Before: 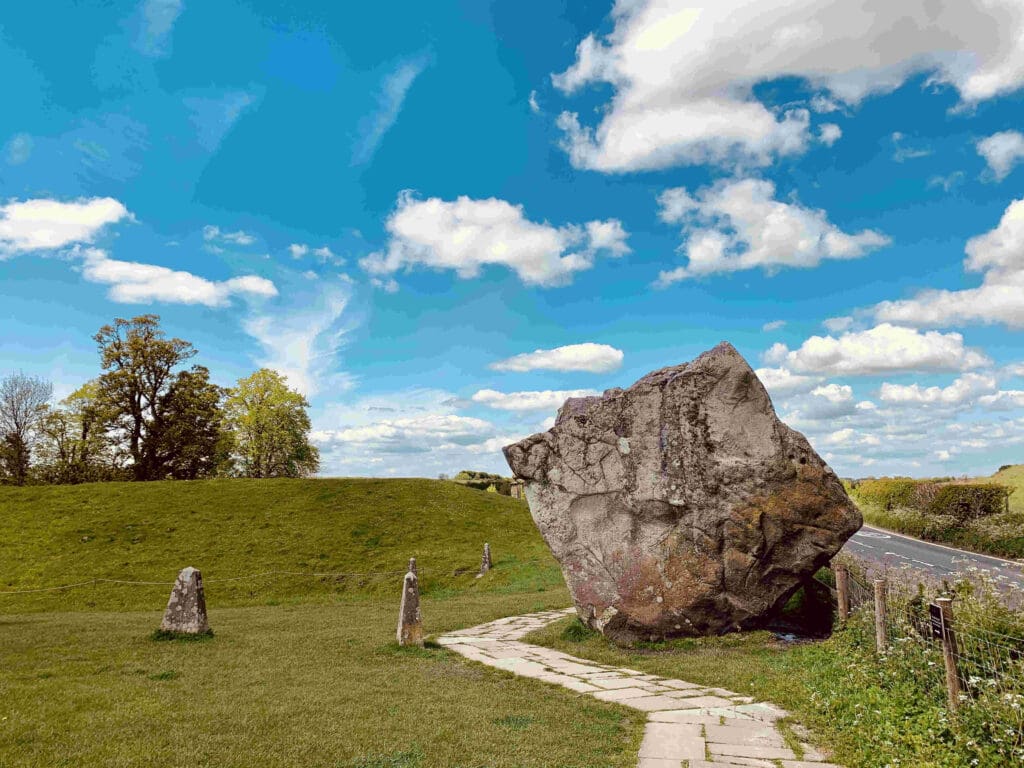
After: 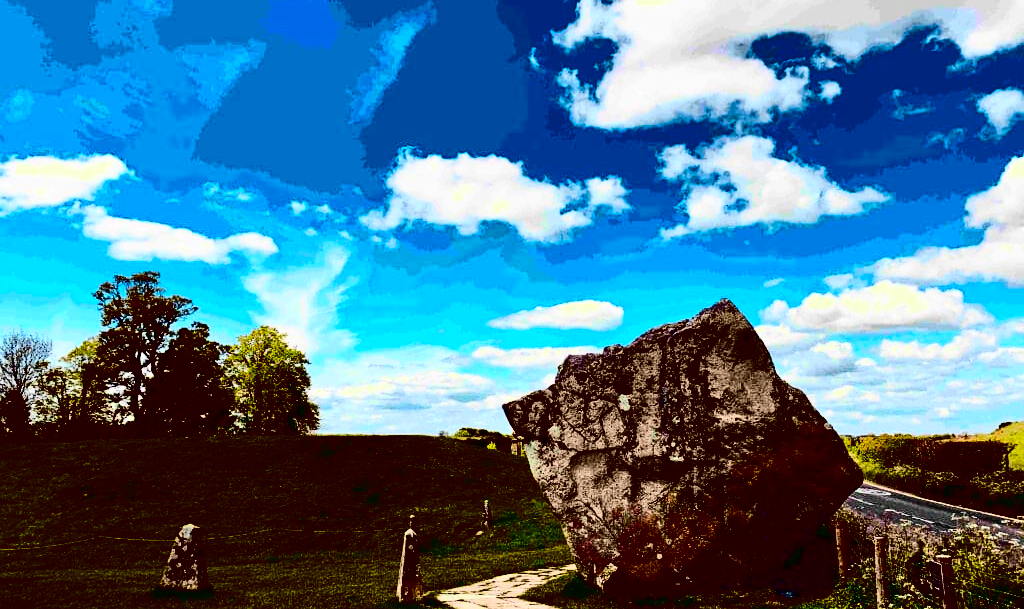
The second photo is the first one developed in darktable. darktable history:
crop and rotate: top 5.667%, bottom 14.937%
contrast brightness saturation: contrast 0.77, brightness -1, saturation 1
